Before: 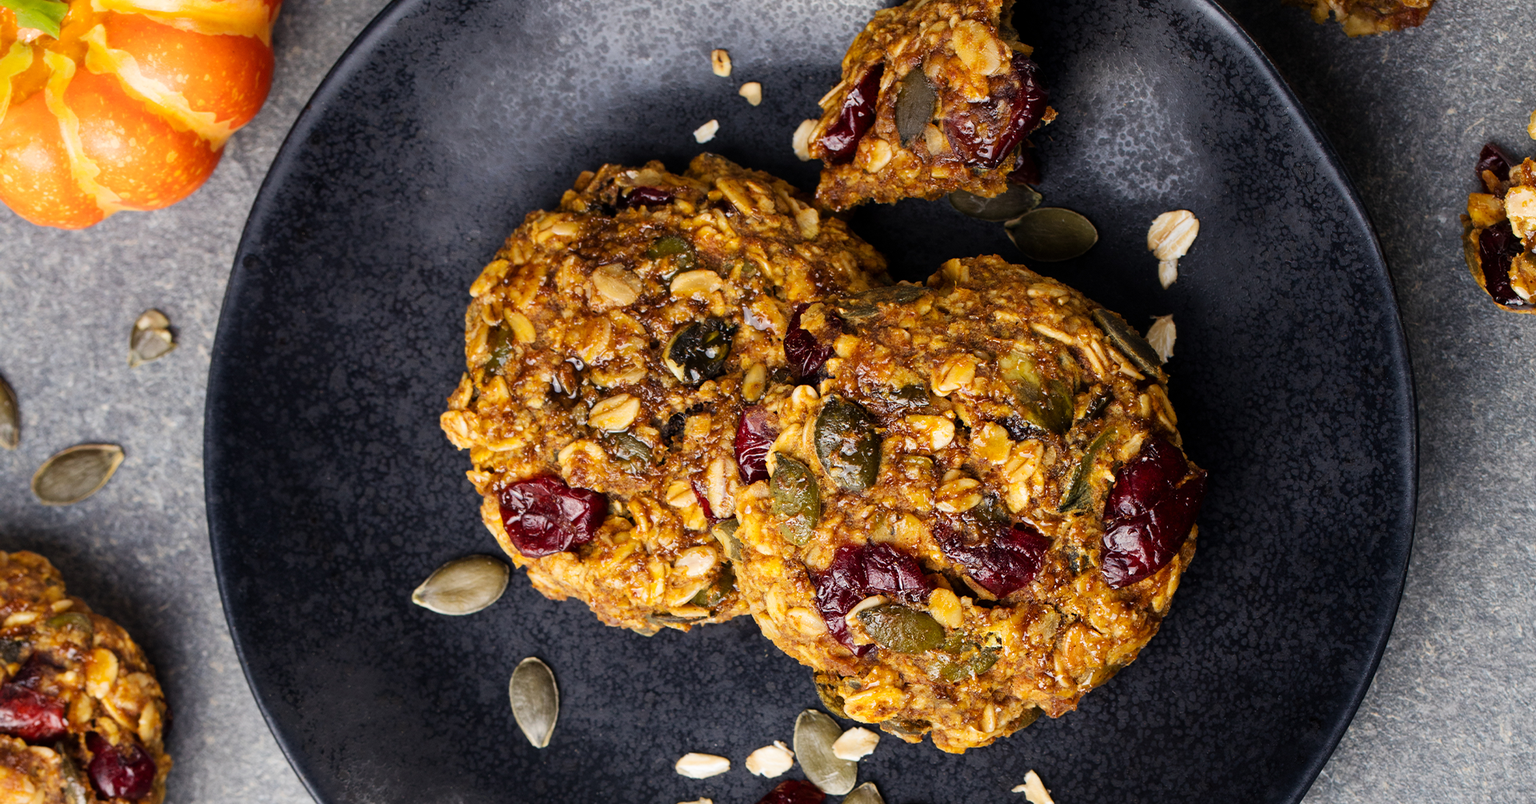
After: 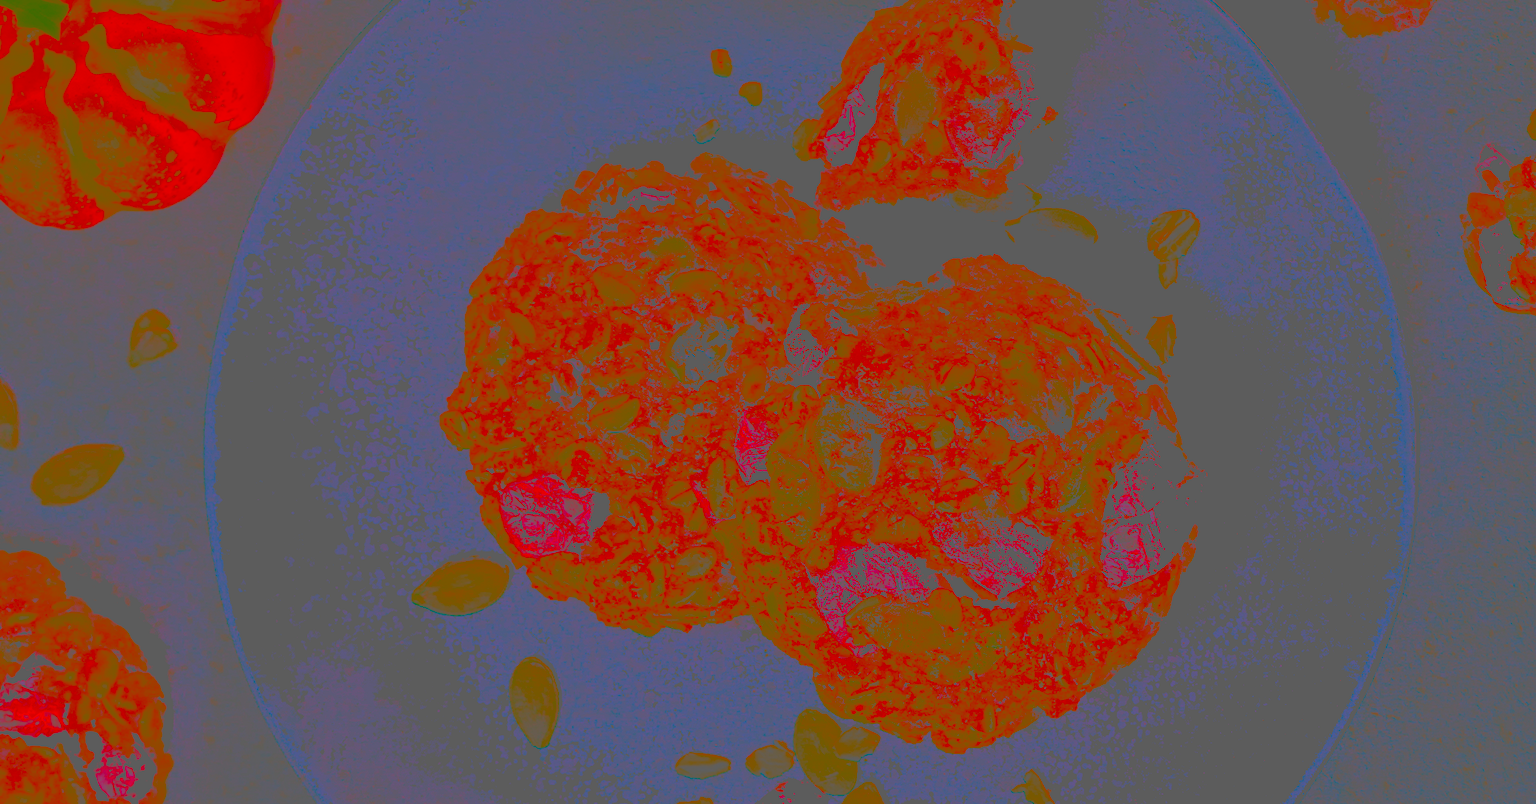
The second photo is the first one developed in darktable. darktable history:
contrast brightness saturation: contrast -0.99, brightness -0.17, saturation 0.75
color balance rgb: shadows lift › luminance -9.41%, highlights gain › luminance 17.6%, global offset › luminance -1.45%, perceptual saturation grading › highlights -17.77%, perceptual saturation grading › mid-tones 33.1%, perceptual saturation grading › shadows 50.52%, global vibrance 24.22%
